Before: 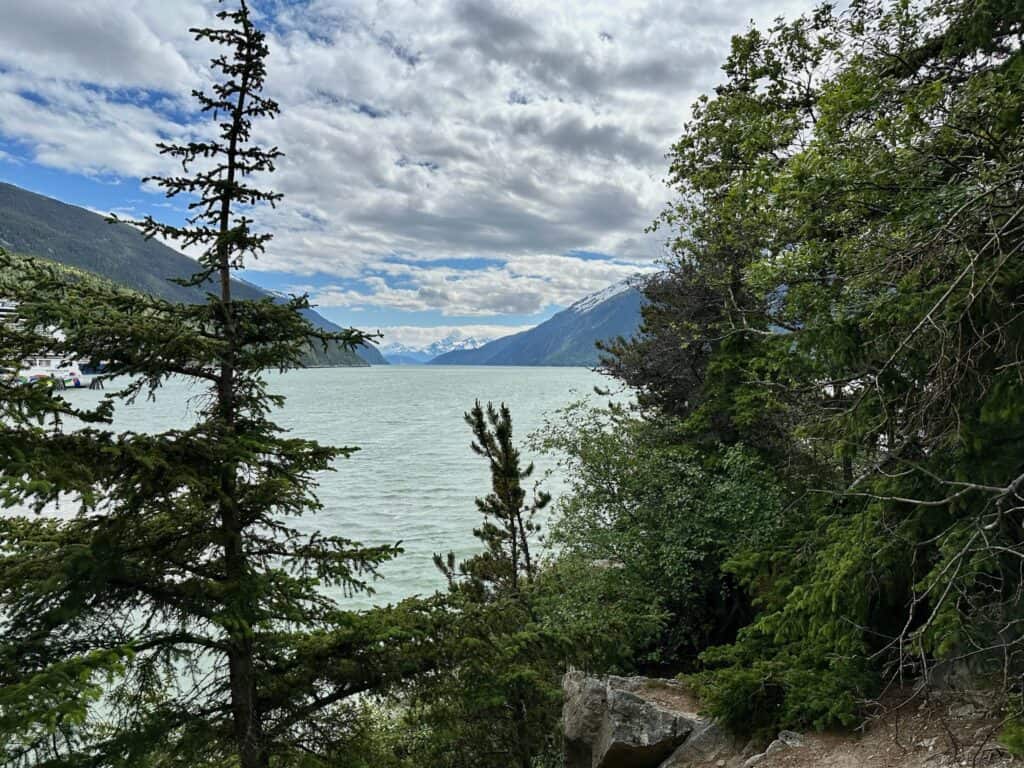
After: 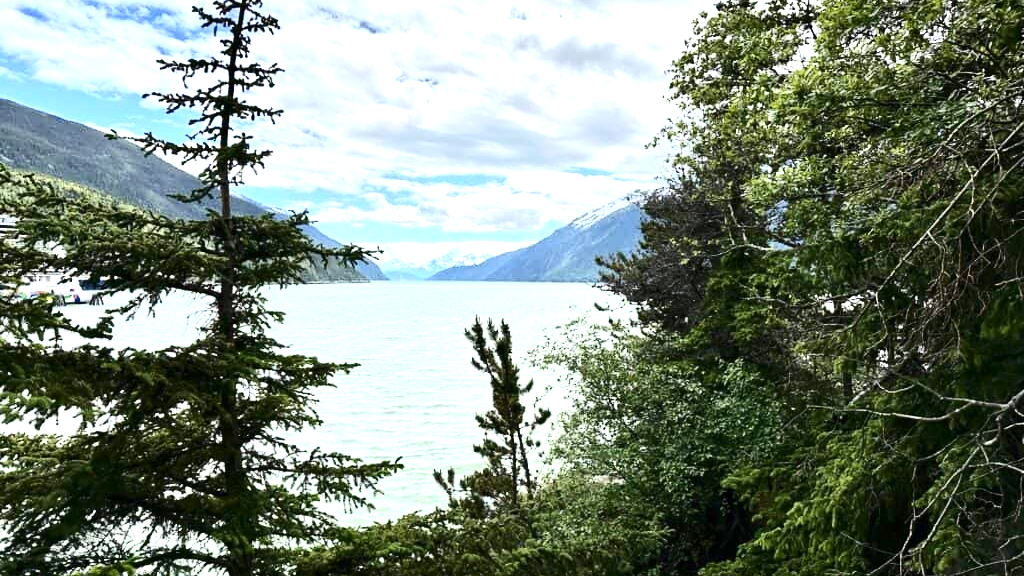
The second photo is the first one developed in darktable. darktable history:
crop: top 11.025%, bottom 13.934%
exposure: black level correction 0, exposure 1.106 EV, compensate highlight preservation false
contrast brightness saturation: contrast 0.28
